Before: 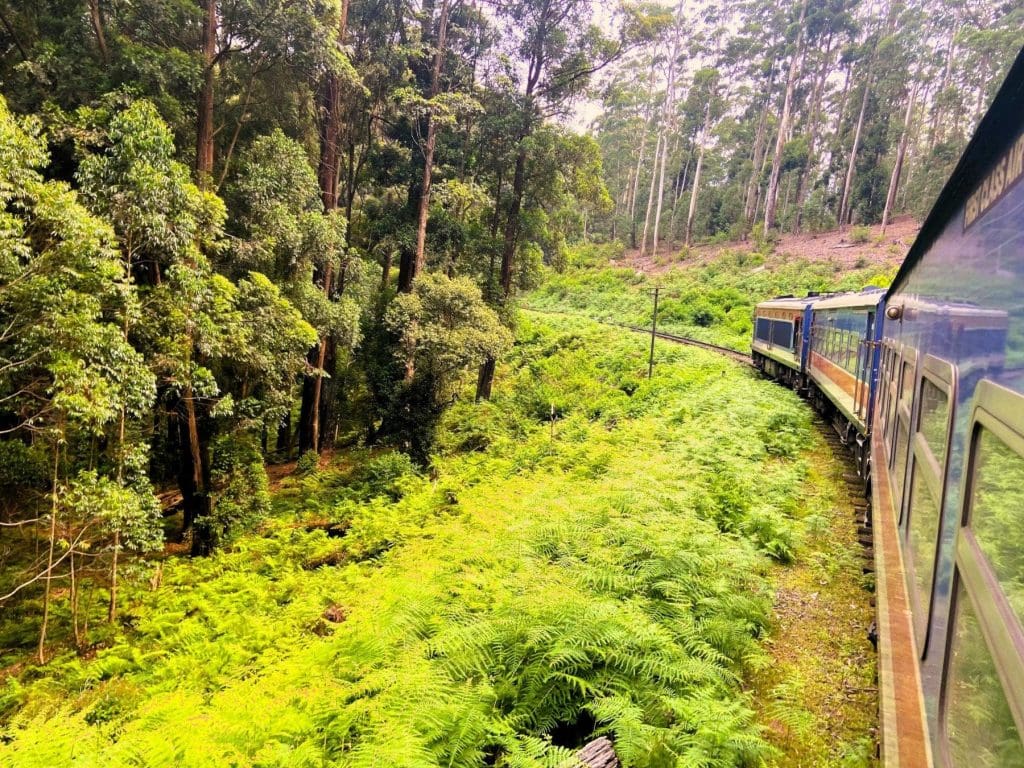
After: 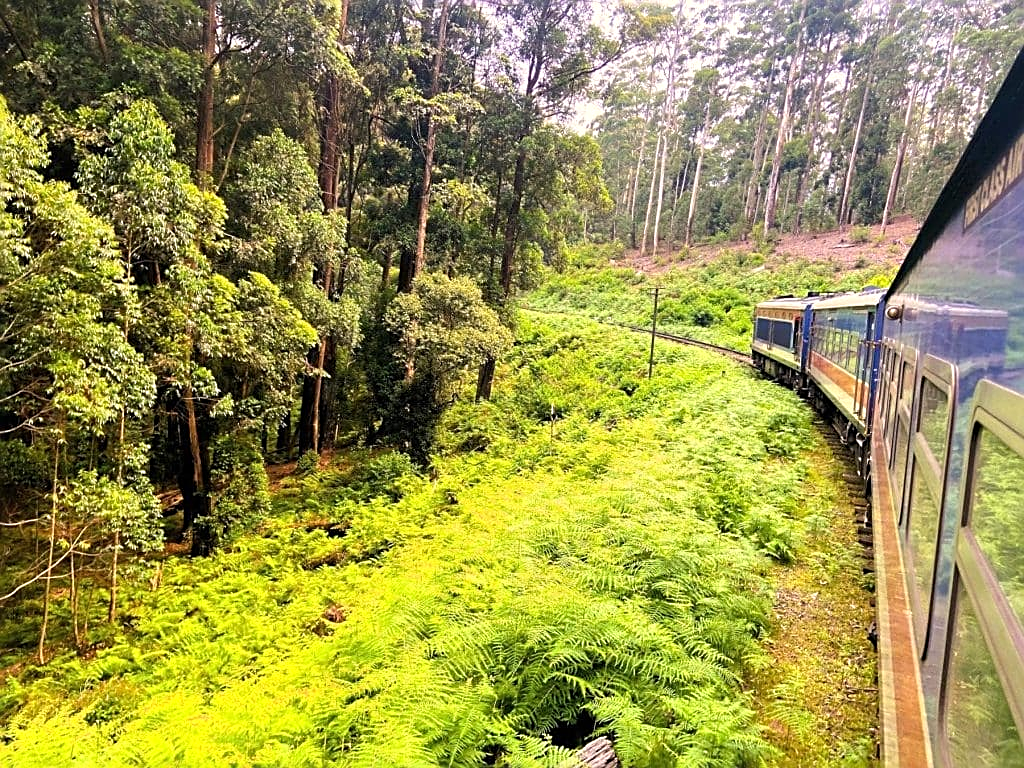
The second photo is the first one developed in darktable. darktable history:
exposure: exposure 0.2 EV, compensate highlight preservation false
sharpen: amount 0.599
